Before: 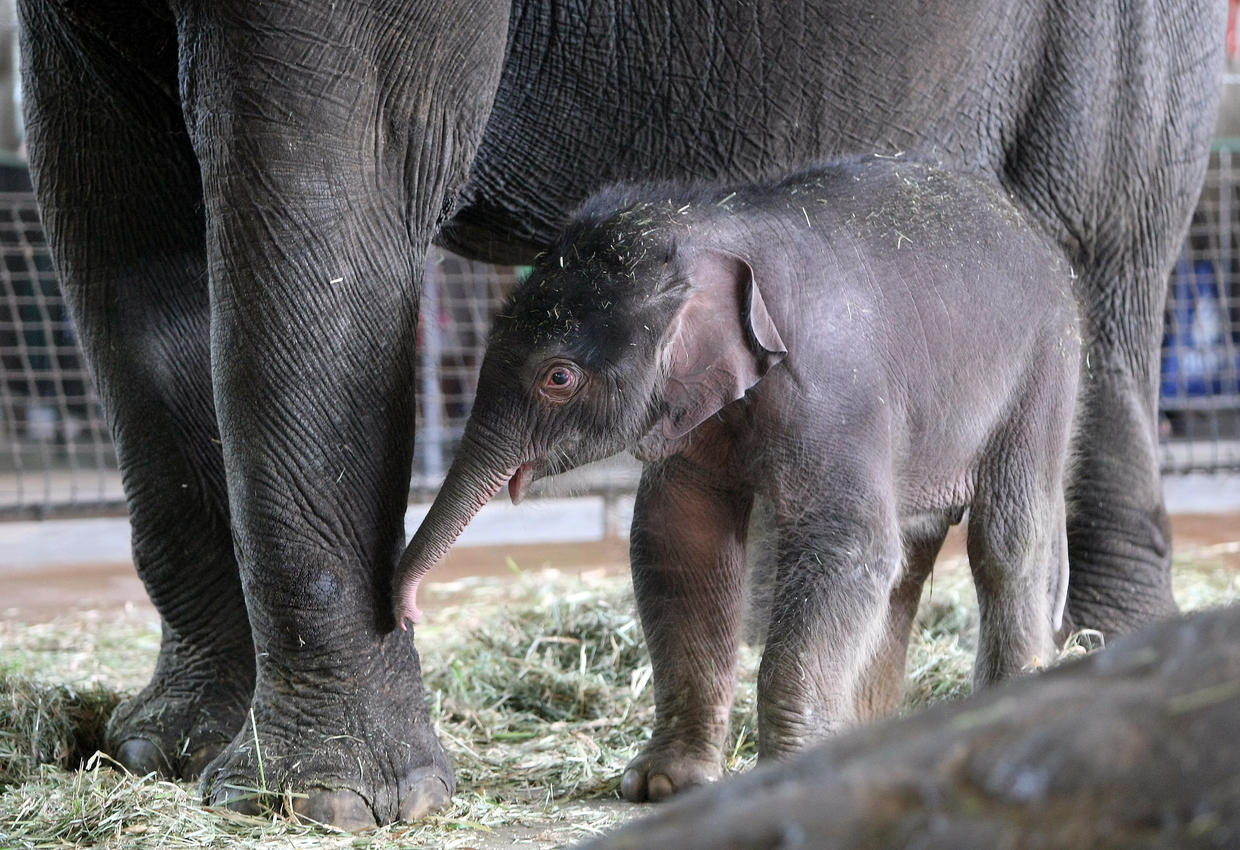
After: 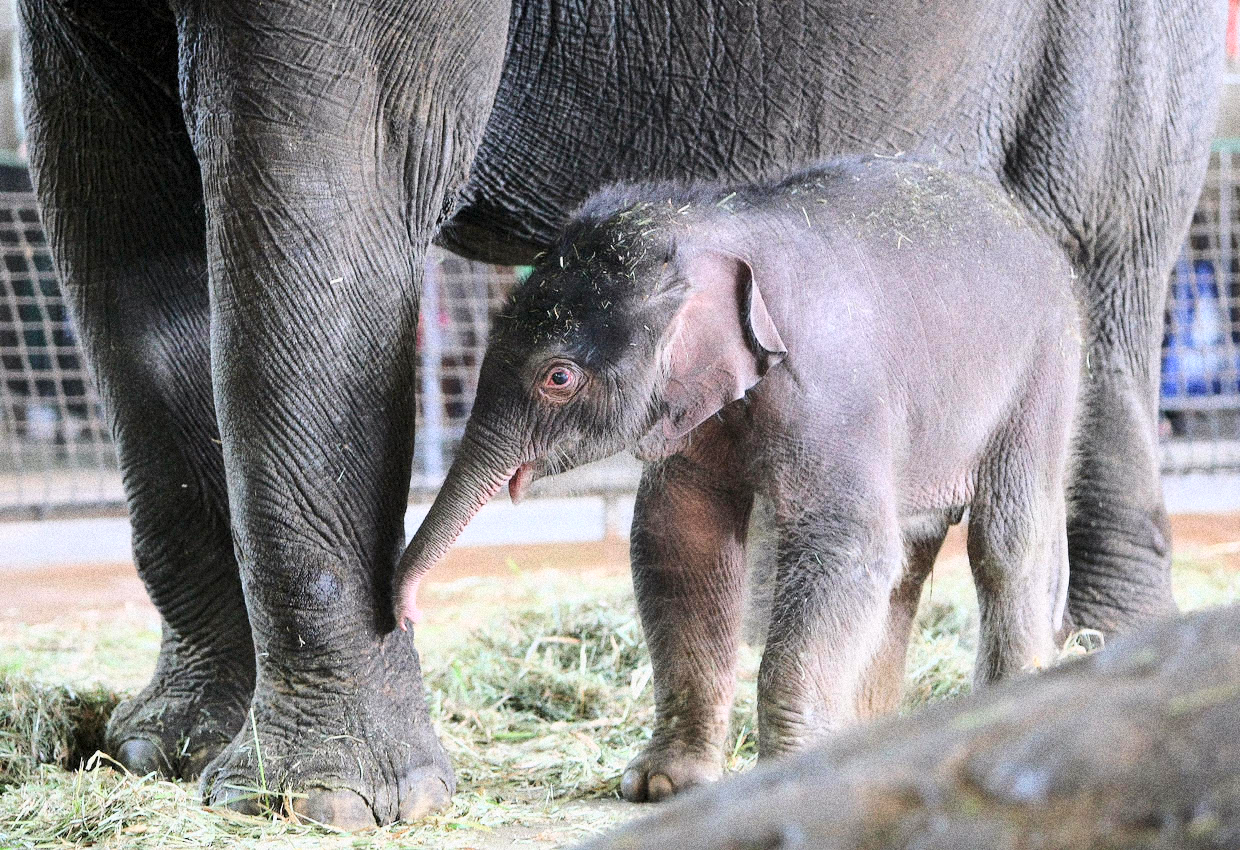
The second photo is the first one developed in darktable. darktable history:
base curve: curves: ch0 [(0, 0) (0.025, 0.046) (0.112, 0.277) (0.467, 0.74) (0.814, 0.929) (1, 0.942)]
grain: coarseness 14.49 ISO, strength 48.04%, mid-tones bias 35%
